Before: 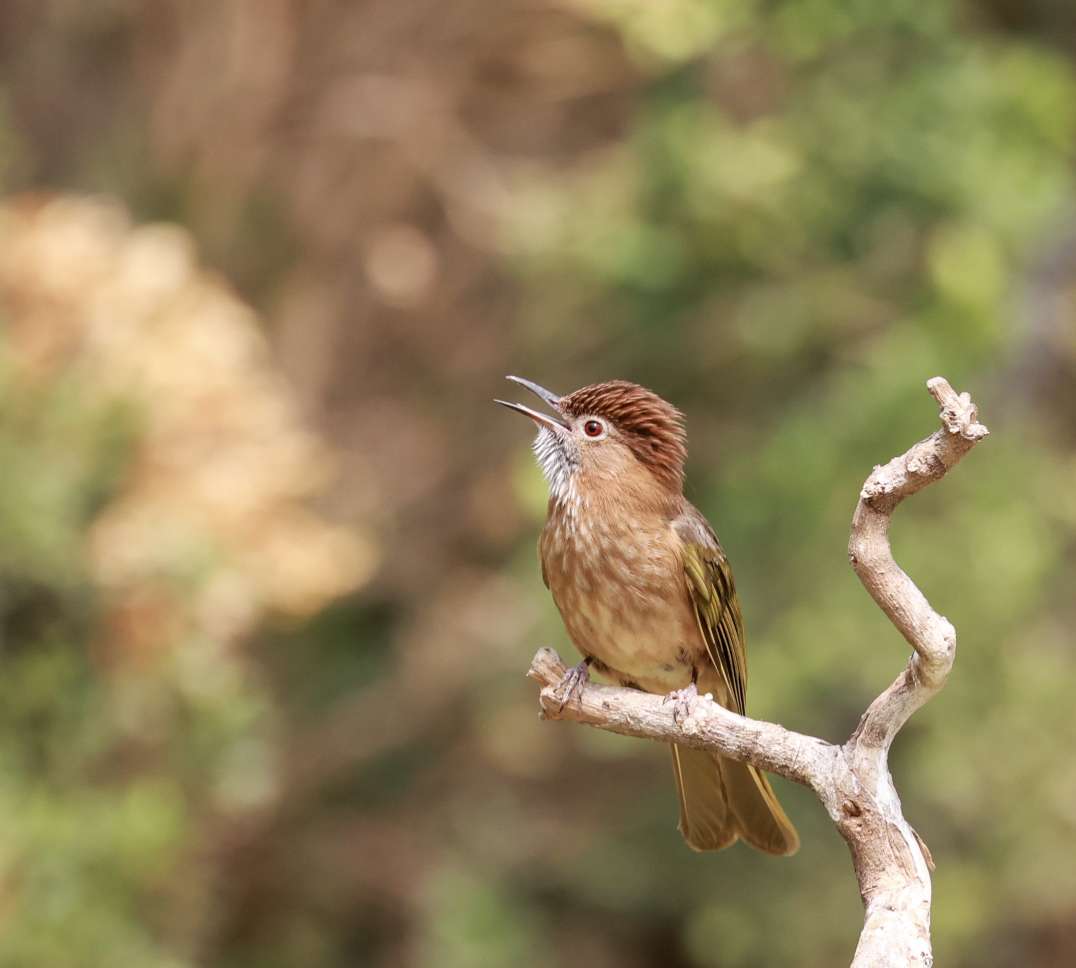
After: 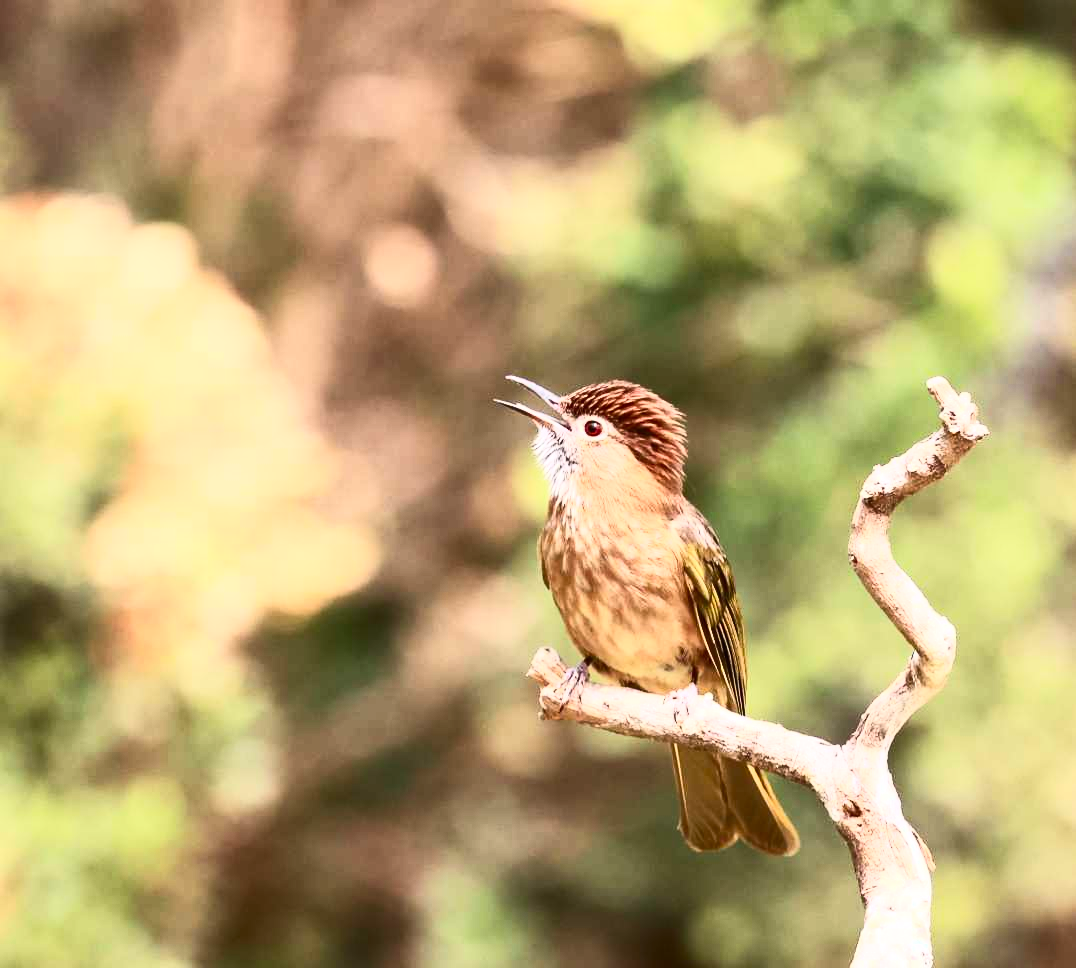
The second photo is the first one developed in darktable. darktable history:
contrast brightness saturation: contrast 0.615, brightness 0.356, saturation 0.146
